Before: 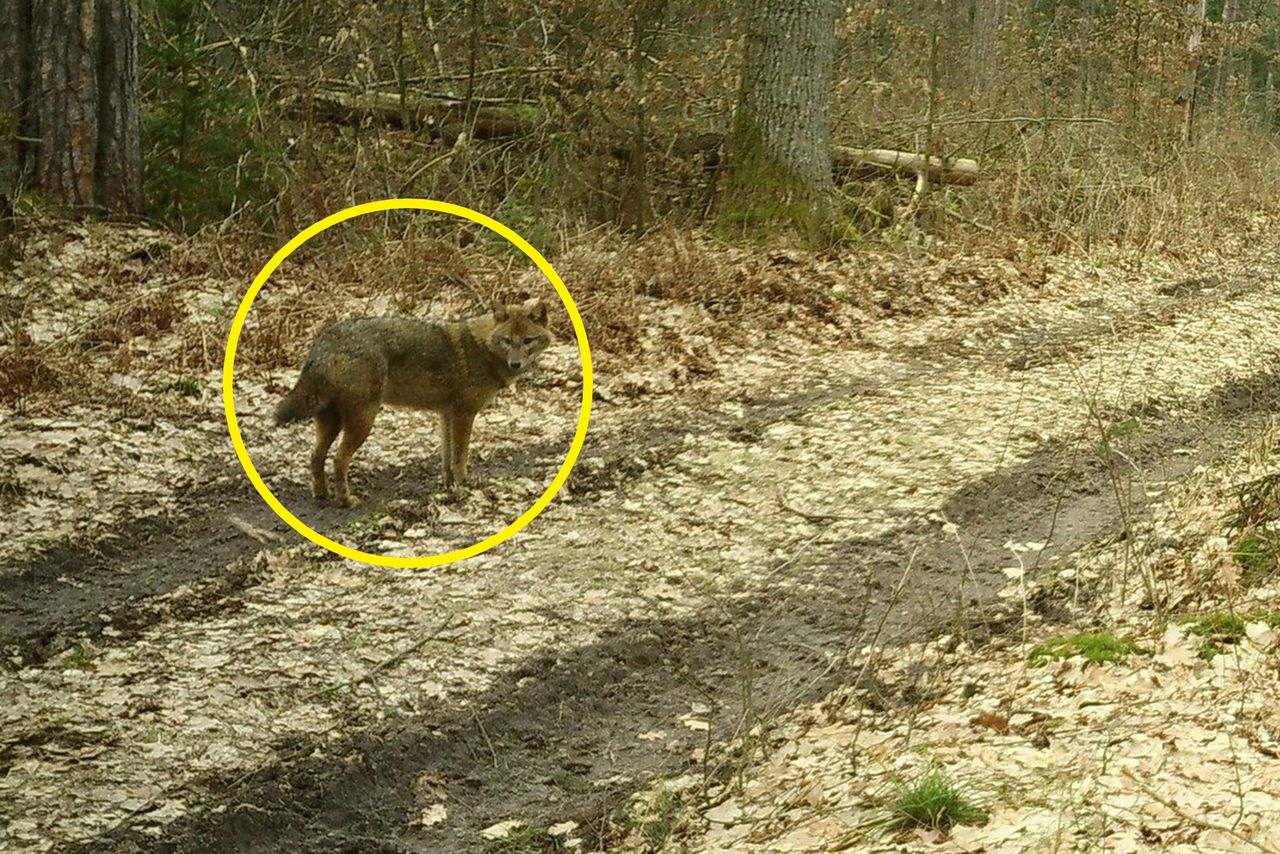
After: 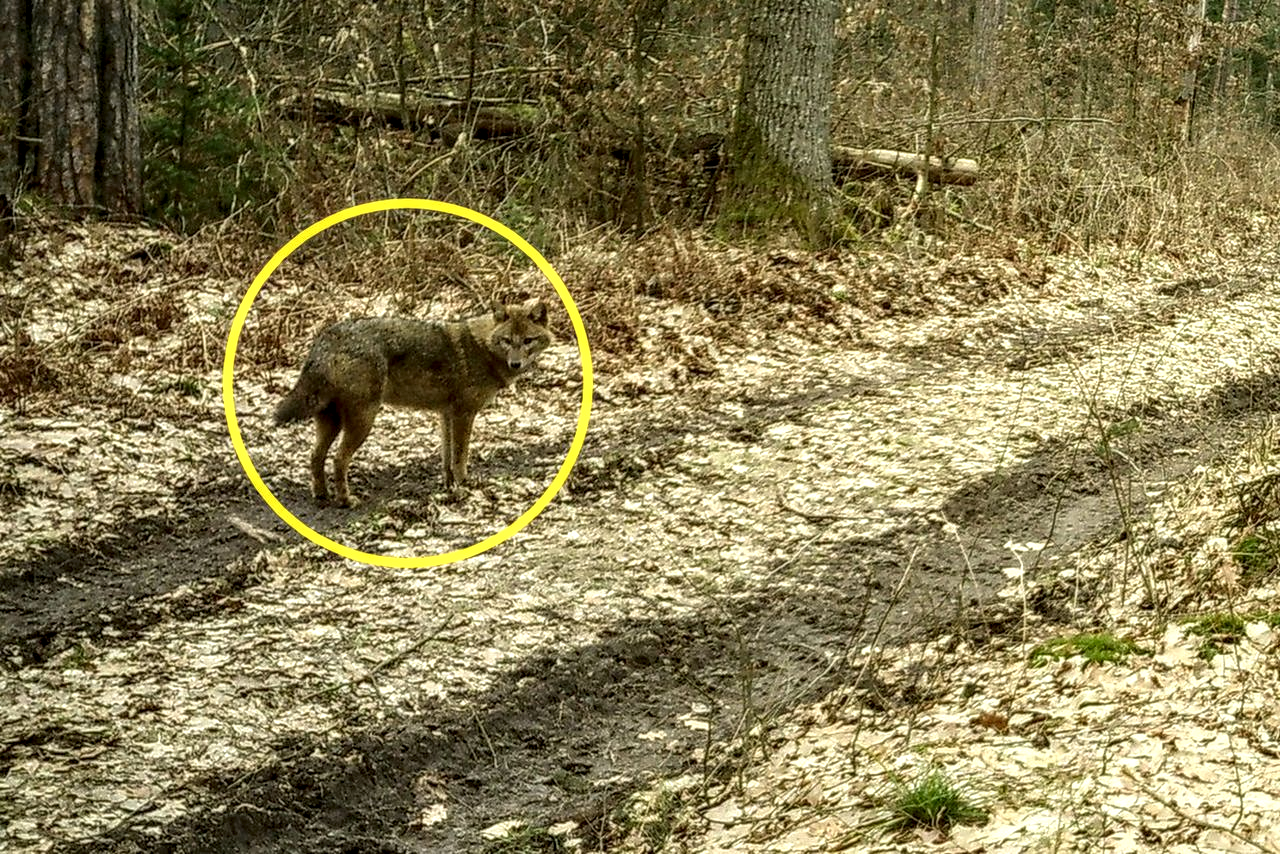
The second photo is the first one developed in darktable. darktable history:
local contrast: highlights 4%, shadows 3%, detail 181%
